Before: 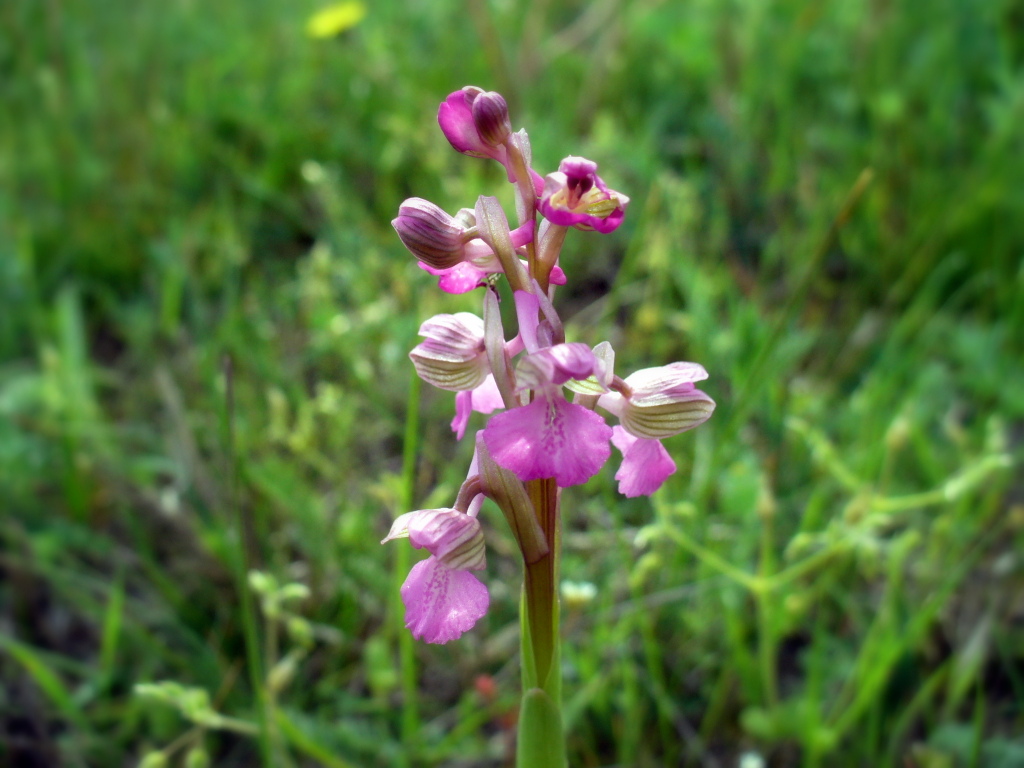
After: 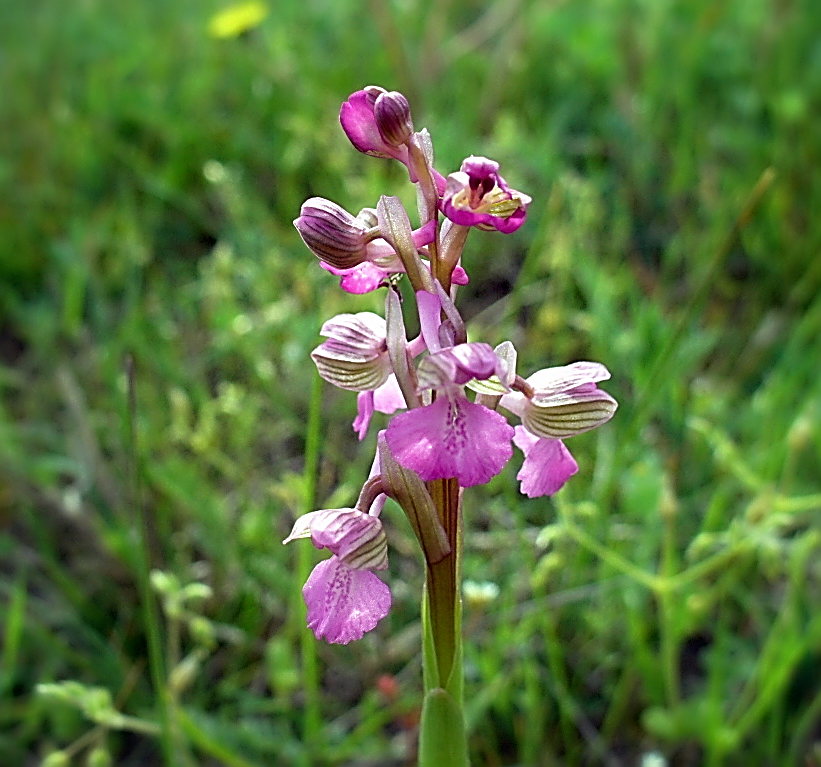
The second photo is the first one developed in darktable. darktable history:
sharpen: amount 2
crop and rotate: left 9.597%, right 10.195%
